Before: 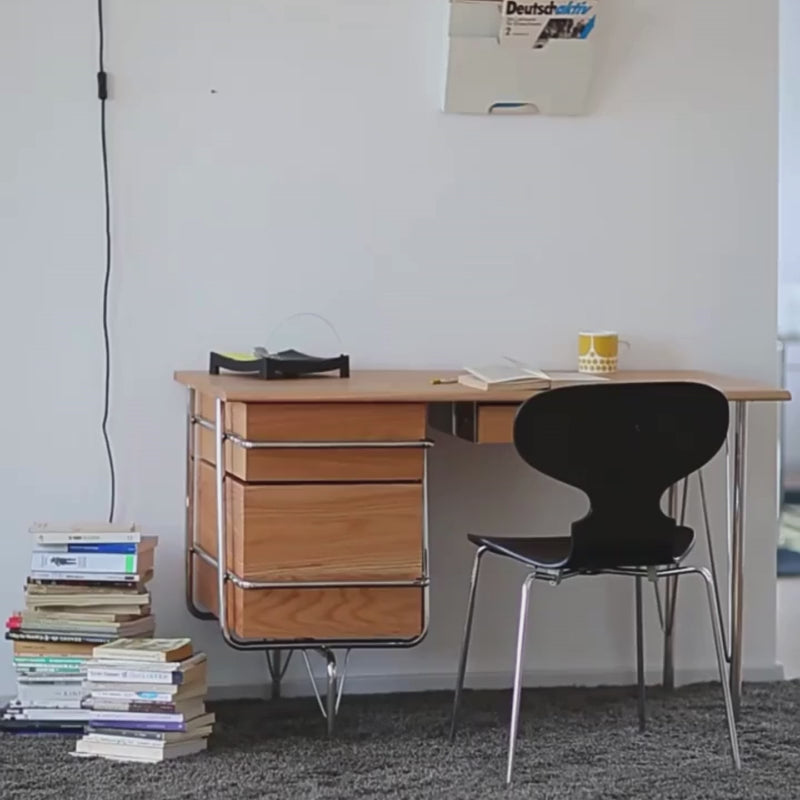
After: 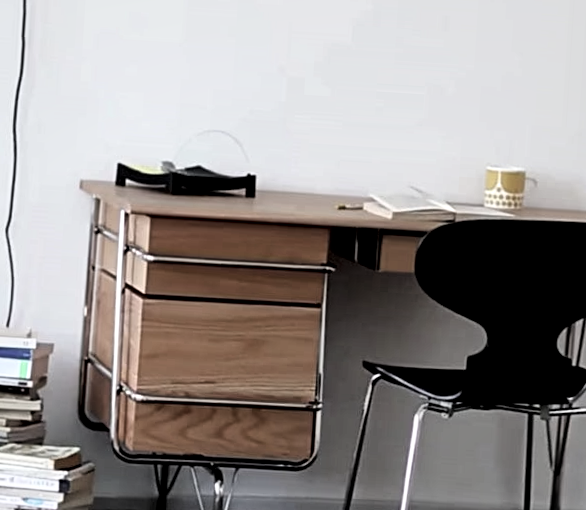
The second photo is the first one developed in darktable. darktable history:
contrast brightness saturation: contrast 0.104, saturation -0.37
local contrast: mode bilateral grid, contrast 99, coarseness 100, detail 165%, midtone range 0.2
crop and rotate: angle -3.62°, left 9.781%, top 20.528%, right 12.419%, bottom 11.784%
filmic rgb: black relative exposure -3.63 EV, white relative exposure 2.16 EV, hardness 3.63, color science v6 (2022)
